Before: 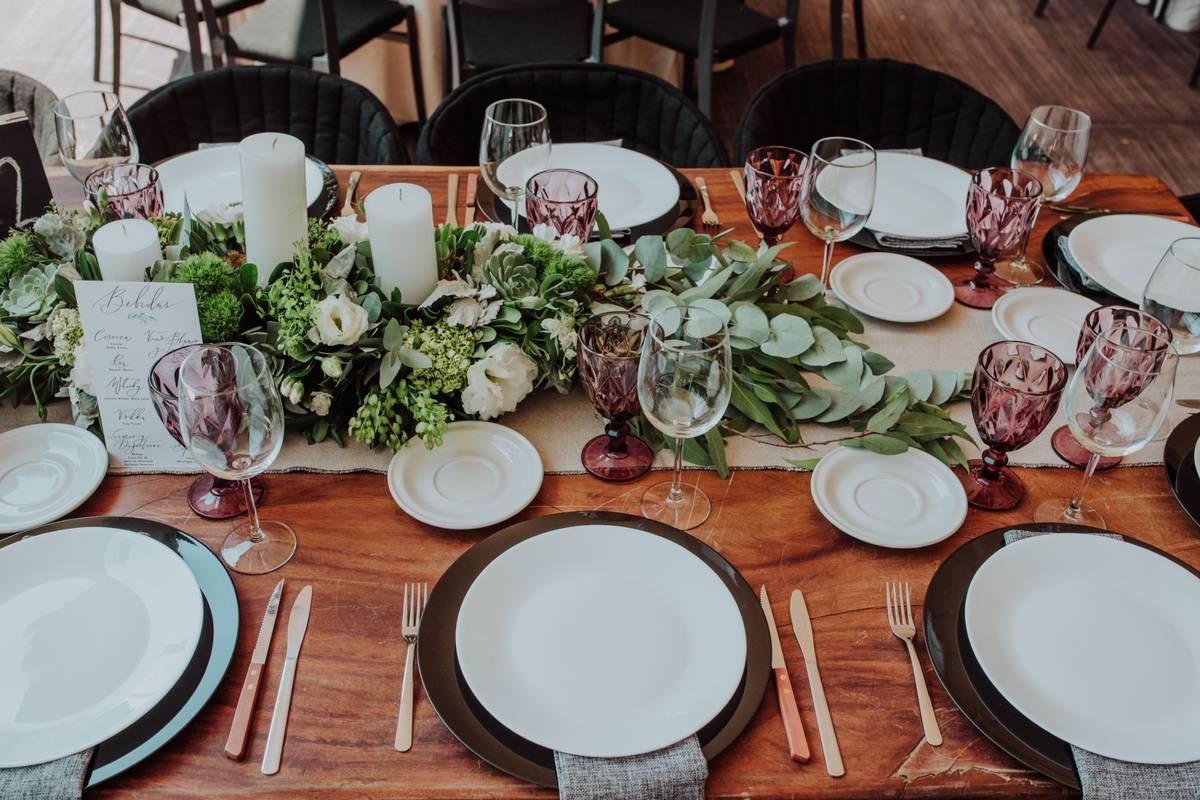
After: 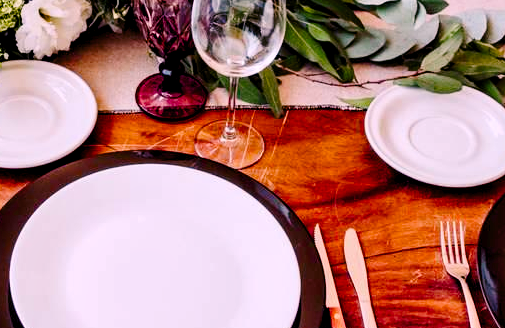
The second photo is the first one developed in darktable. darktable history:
shadows and highlights: radius 125.46, shadows 30.51, highlights -30.51, low approximation 0.01, soften with gaussian
color correction: highlights a* 7.34, highlights b* 4.37
crop: left 37.221%, top 45.169%, right 20.63%, bottom 13.777%
color balance rgb: shadows lift › luminance -21.66%, shadows lift › chroma 6.57%, shadows lift › hue 270°, power › chroma 0.68%, power › hue 60°, highlights gain › luminance 6.08%, highlights gain › chroma 1.33%, highlights gain › hue 90°, global offset › luminance -0.87%, perceptual saturation grading › global saturation 26.86%, perceptual saturation grading › highlights -28.39%, perceptual saturation grading › mid-tones 15.22%, perceptual saturation grading › shadows 33.98%, perceptual brilliance grading › highlights 10%, perceptual brilliance grading › mid-tones 5%
white balance: red 1.042, blue 1.17
contrast equalizer: octaves 7, y [[0.524 ×6], [0.512 ×6], [0.379 ×6], [0 ×6], [0 ×6]]
tone curve: curves: ch0 [(0, 0) (0.003, 0.015) (0.011, 0.019) (0.025, 0.026) (0.044, 0.041) (0.069, 0.057) (0.1, 0.085) (0.136, 0.116) (0.177, 0.158) (0.224, 0.215) (0.277, 0.286) (0.335, 0.367) (0.399, 0.452) (0.468, 0.534) (0.543, 0.612) (0.623, 0.698) (0.709, 0.775) (0.801, 0.858) (0.898, 0.928) (1, 1)], preserve colors none
local contrast: mode bilateral grid, contrast 10, coarseness 25, detail 115%, midtone range 0.2
